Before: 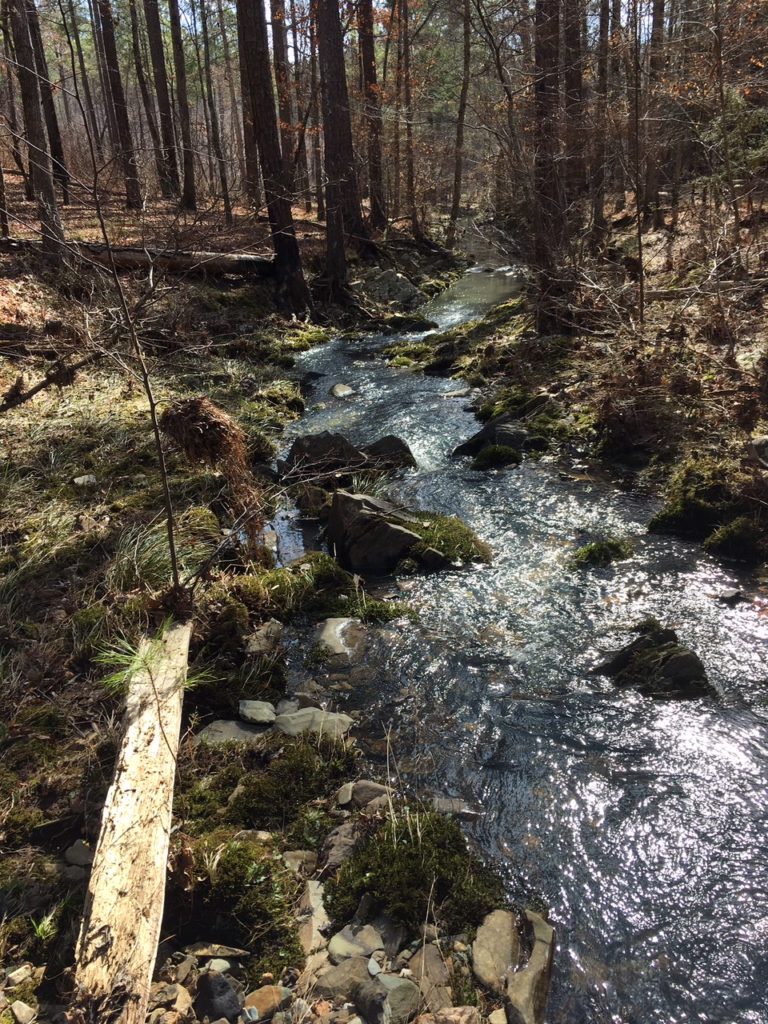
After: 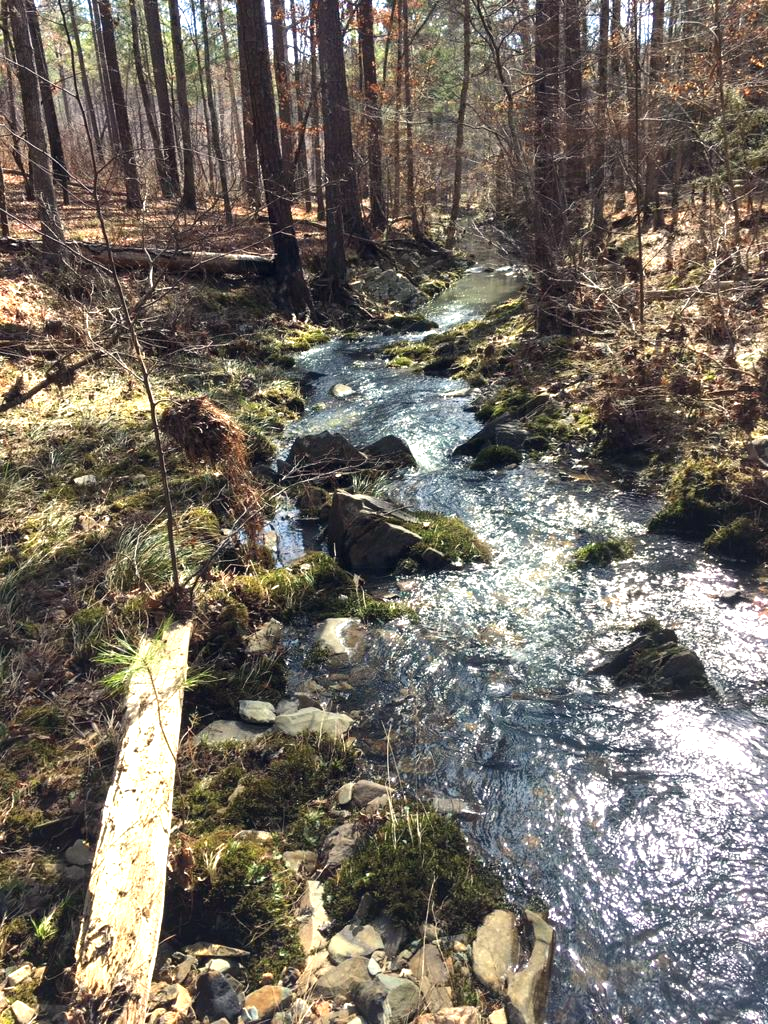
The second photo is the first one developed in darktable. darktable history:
color correction: highlights a* 0.207, highlights b* 2.7, shadows a* -0.874, shadows b* -4.78
exposure: black level correction 0, exposure 1 EV, compensate exposure bias true, compensate highlight preservation false
